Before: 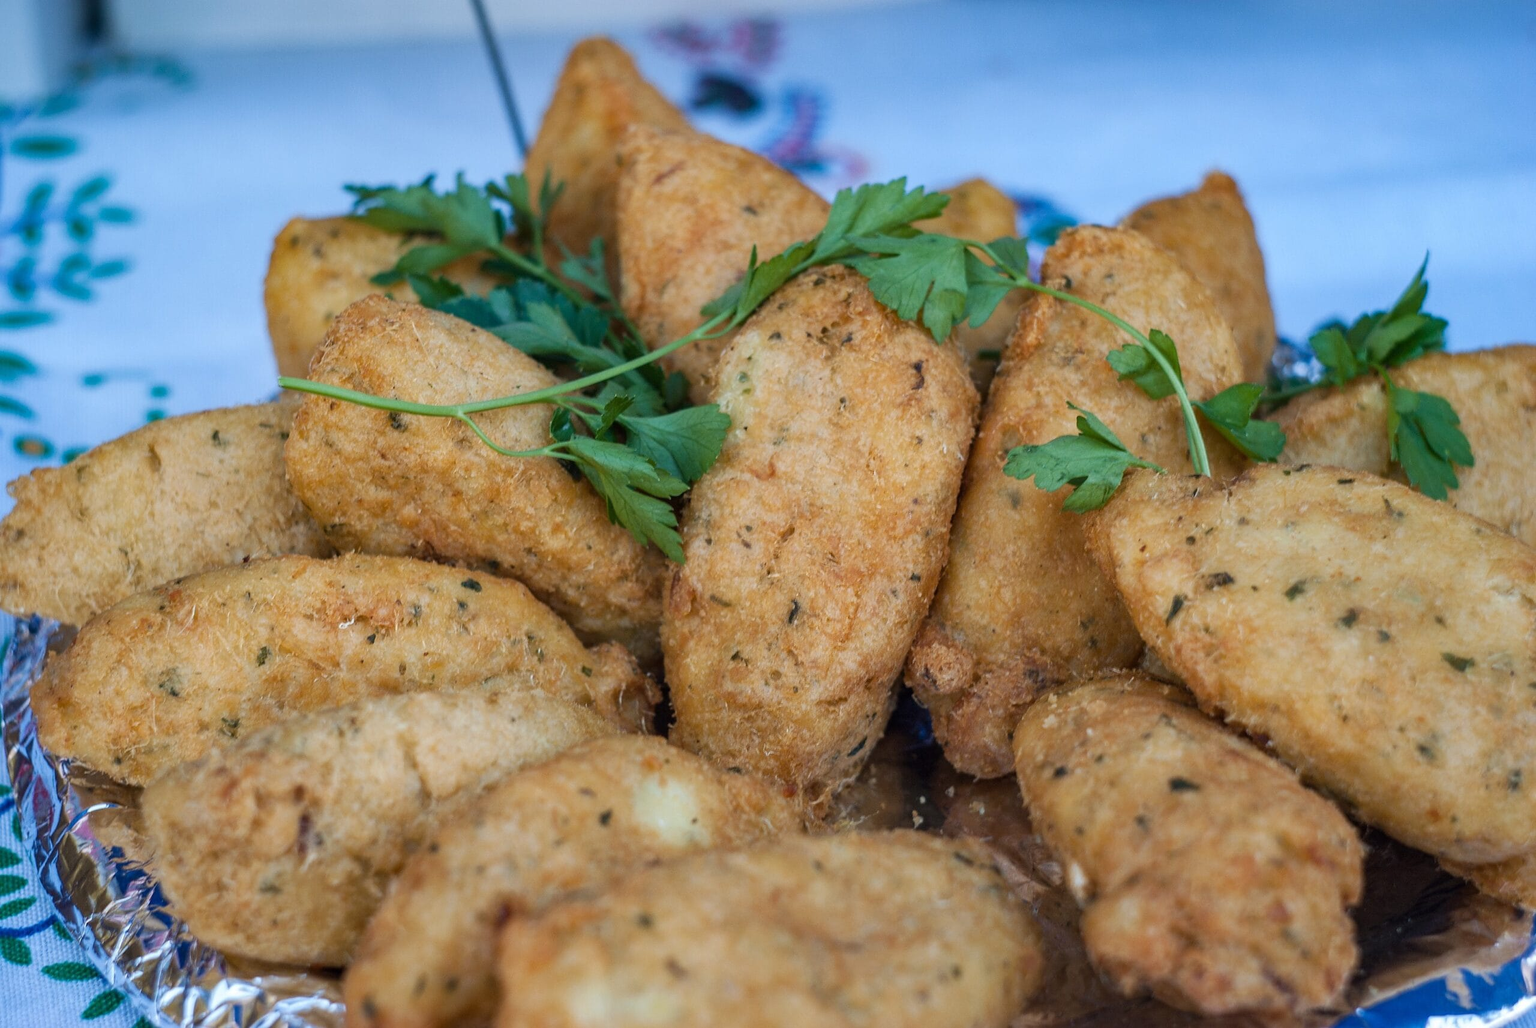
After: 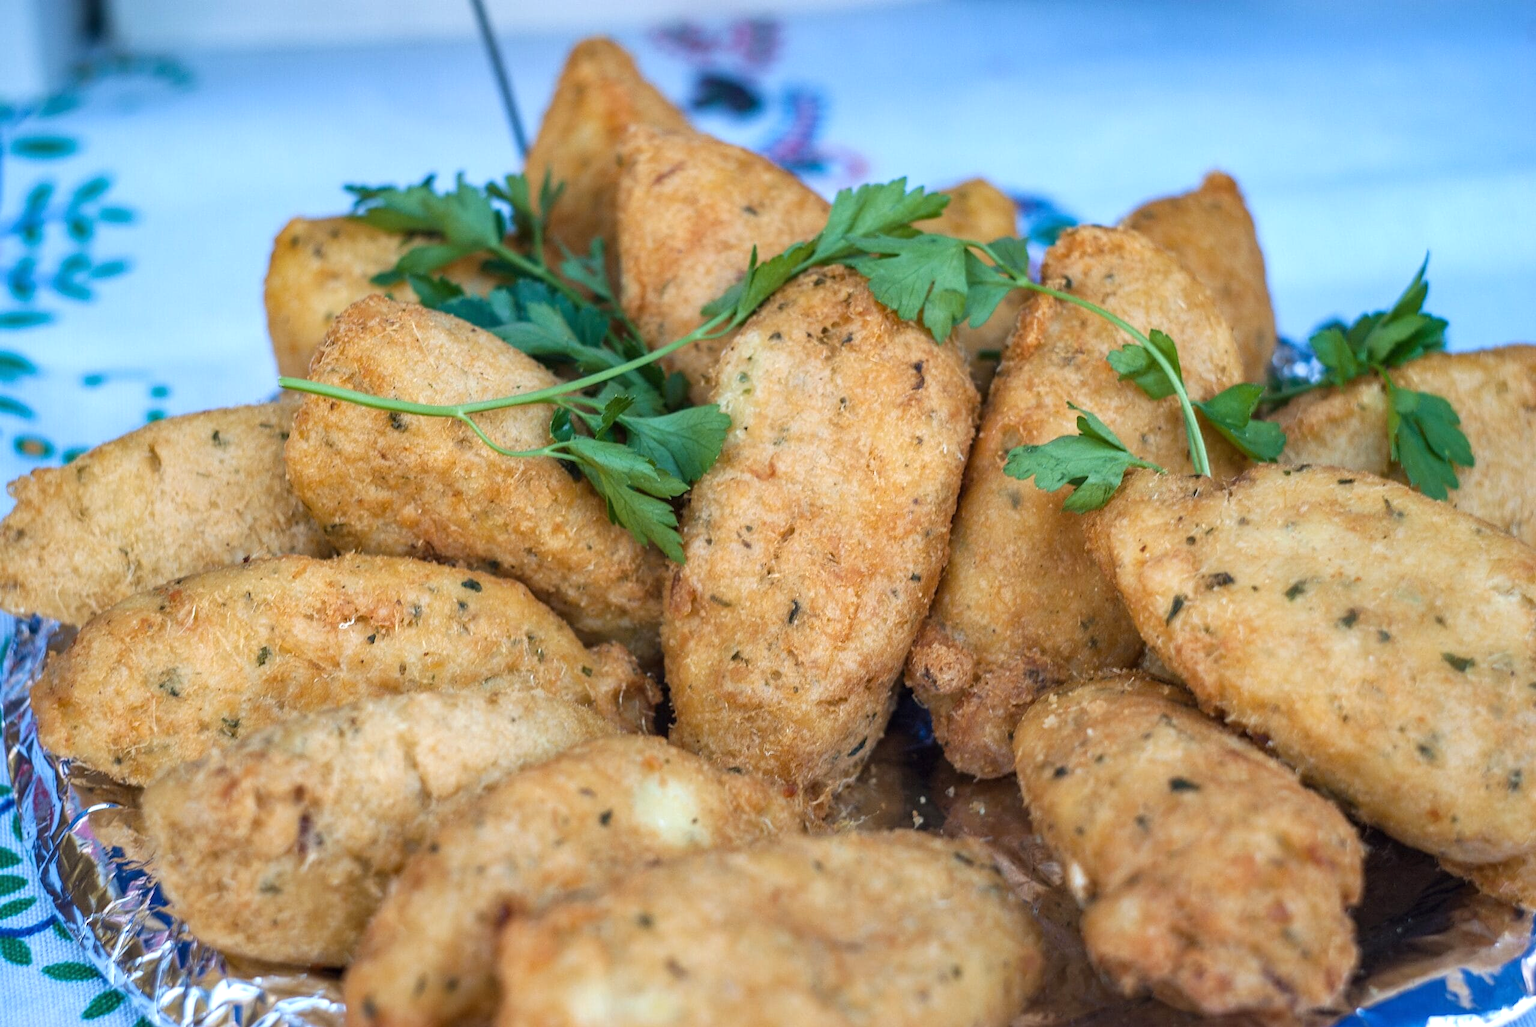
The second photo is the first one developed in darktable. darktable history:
exposure: exposure 0.47 EV, compensate highlight preservation false
